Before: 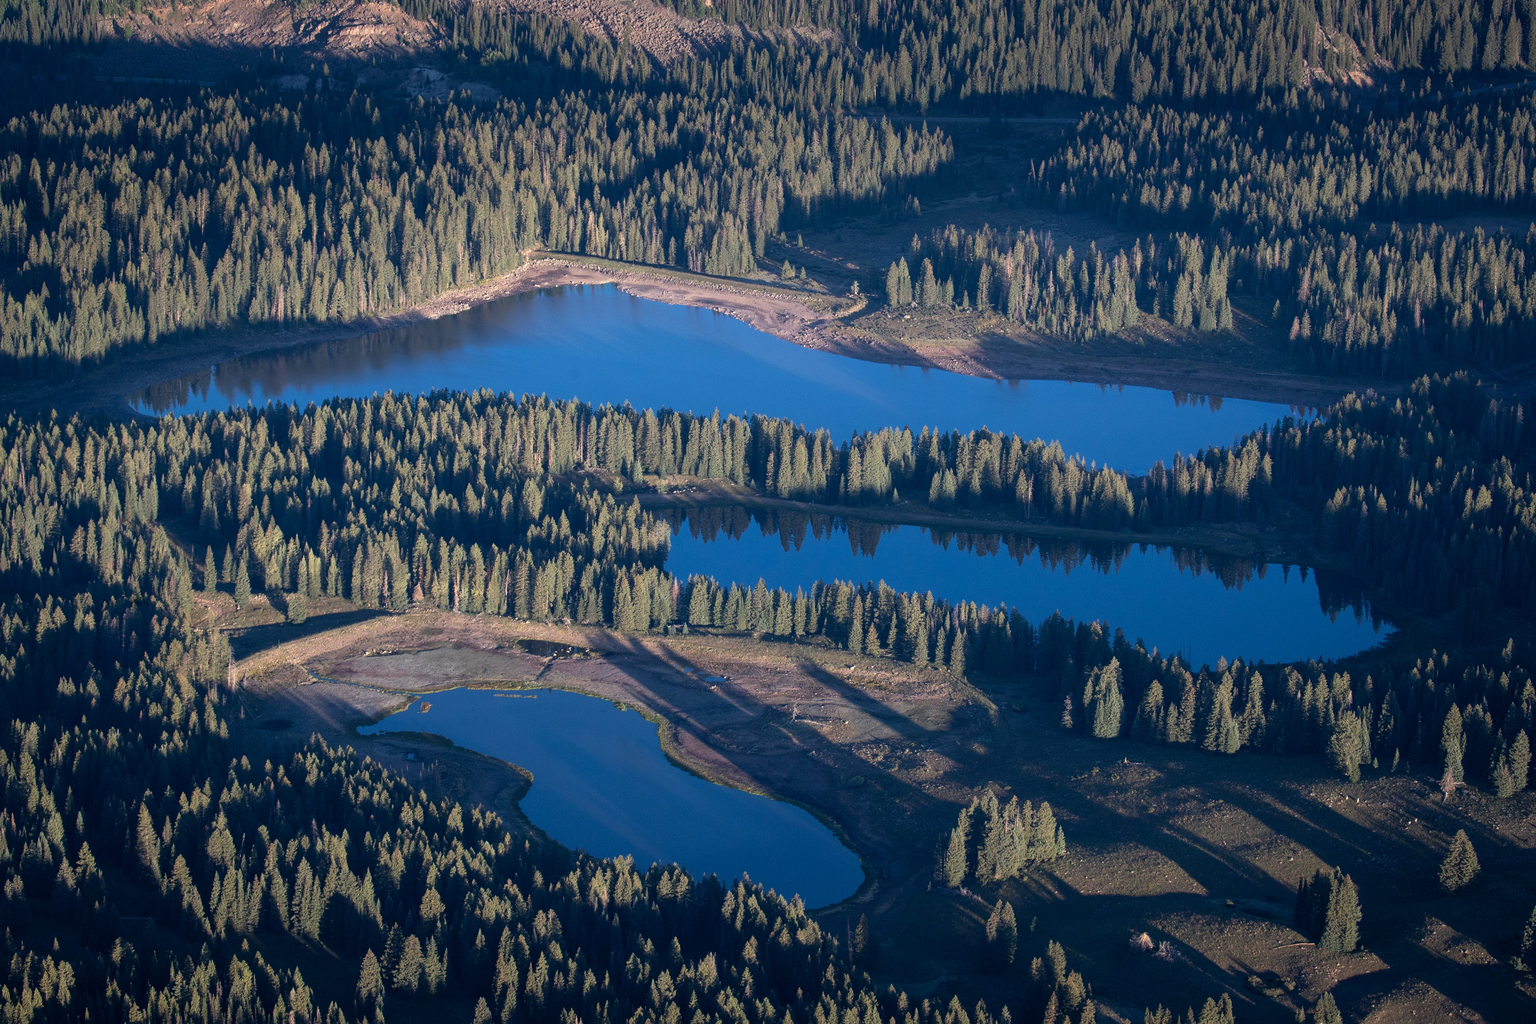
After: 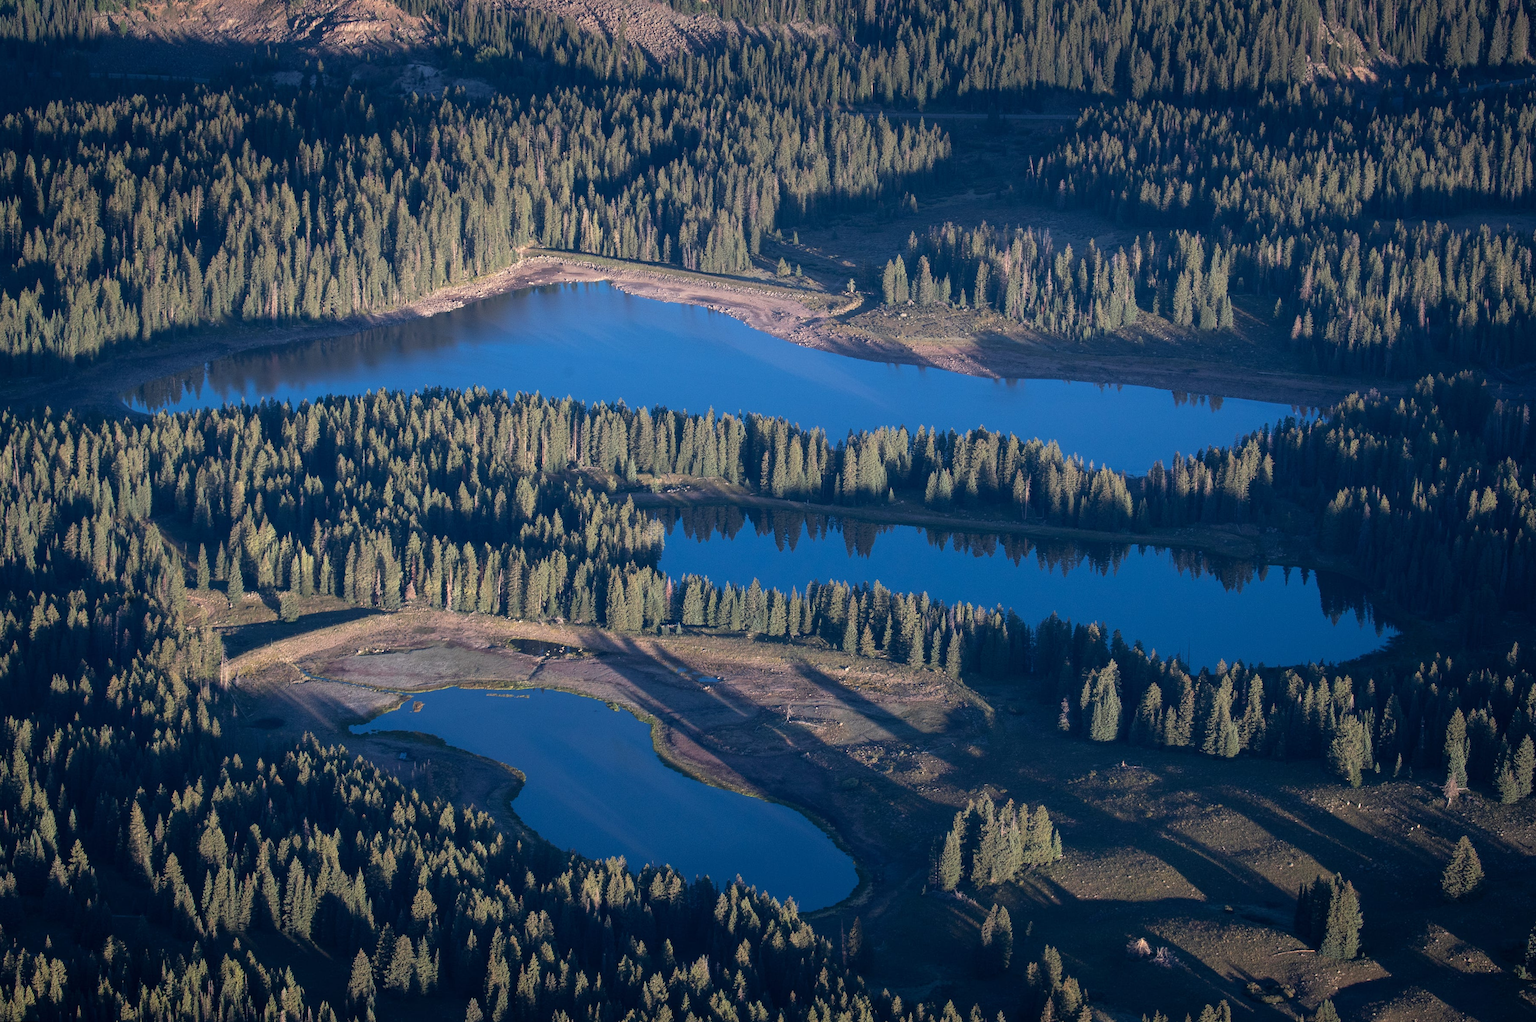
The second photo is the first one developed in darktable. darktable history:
rotate and perspective: rotation 0.192°, lens shift (horizontal) -0.015, crop left 0.005, crop right 0.996, crop top 0.006, crop bottom 0.99
